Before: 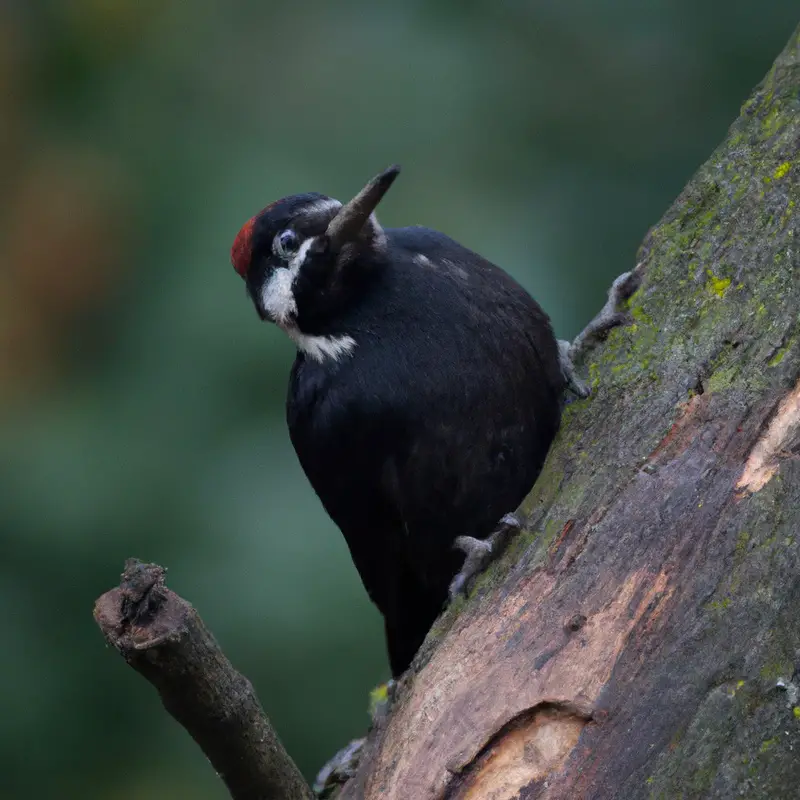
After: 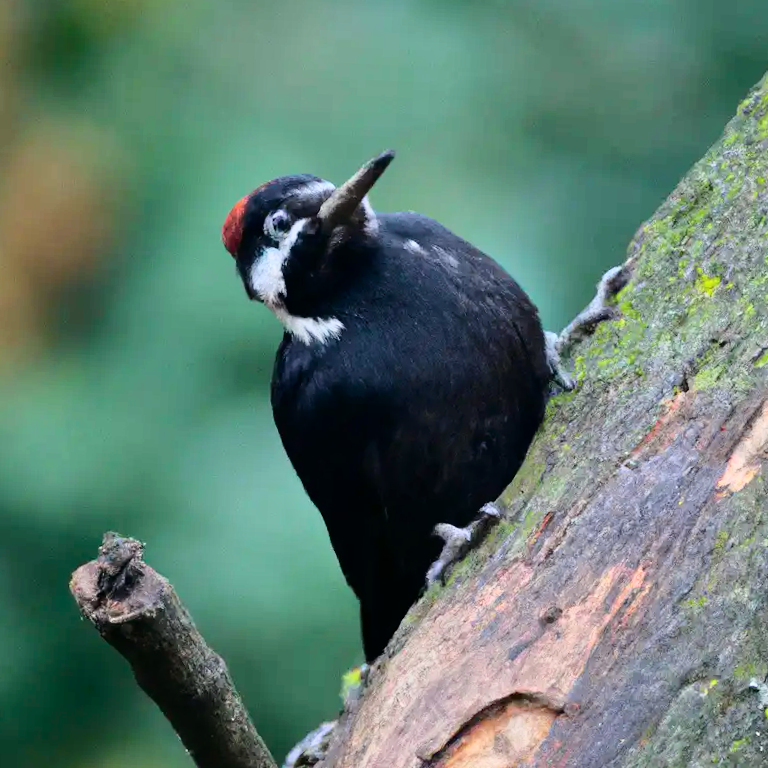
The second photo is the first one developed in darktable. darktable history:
crop and rotate: angle -2.38°
tone equalizer: -7 EV 0.15 EV, -6 EV 0.6 EV, -5 EV 1.15 EV, -4 EV 1.33 EV, -3 EV 1.15 EV, -2 EV 0.6 EV, -1 EV 0.15 EV, mask exposure compensation -0.5 EV
tone curve: curves: ch0 [(0, 0) (0.114, 0.083) (0.303, 0.285) (0.447, 0.51) (0.602, 0.697) (0.772, 0.866) (0.999, 0.978)]; ch1 [(0, 0) (0.389, 0.352) (0.458, 0.433) (0.486, 0.474) (0.509, 0.505) (0.535, 0.528) (0.57, 0.579) (0.696, 0.706) (1, 1)]; ch2 [(0, 0) (0.369, 0.388) (0.449, 0.431) (0.501, 0.5) (0.528, 0.527) (0.589, 0.608) (0.697, 0.721) (1, 1)], color space Lab, independent channels, preserve colors none
